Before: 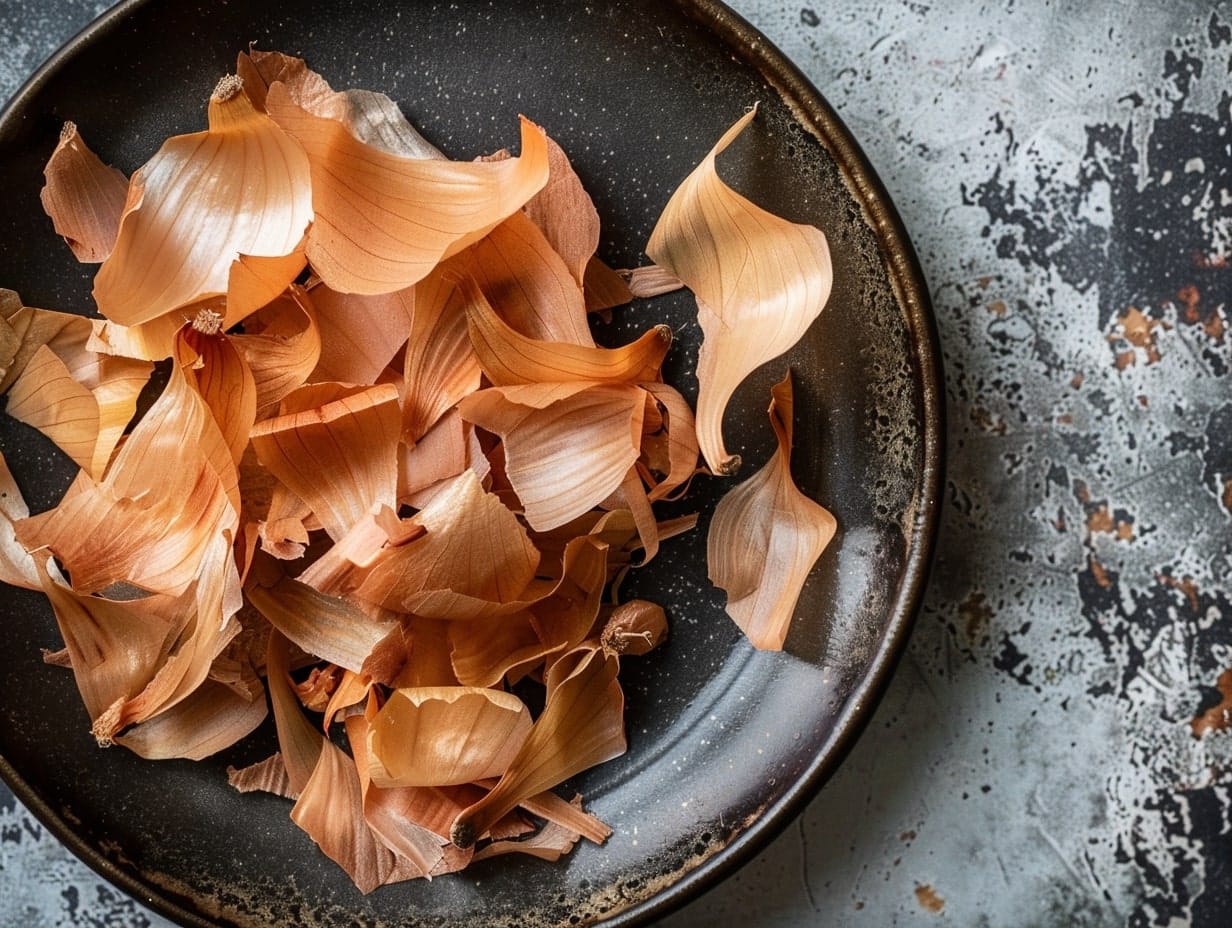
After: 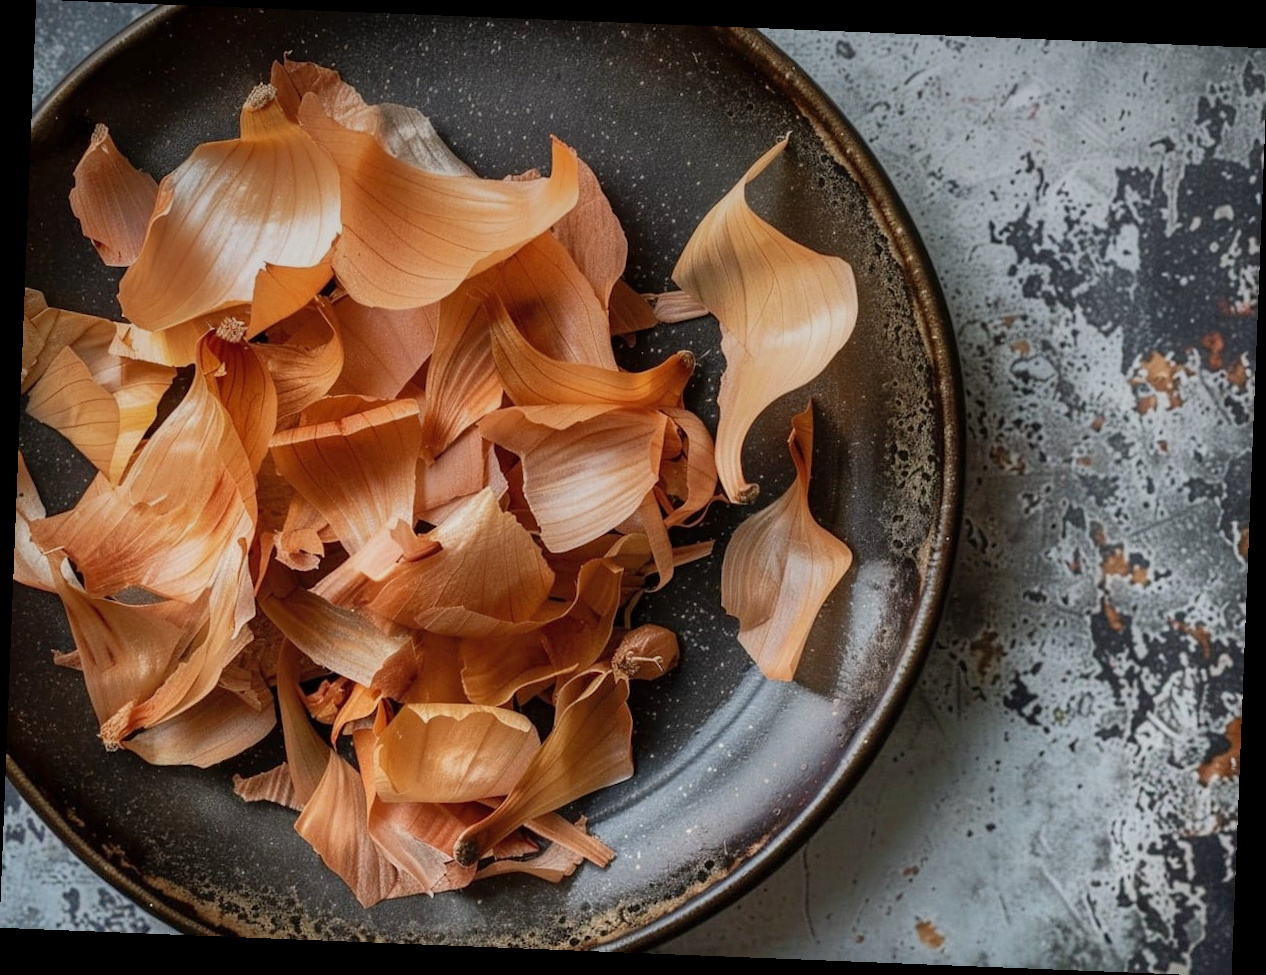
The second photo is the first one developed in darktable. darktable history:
shadows and highlights: on, module defaults
rotate and perspective: rotation 2.27°, automatic cropping off
graduated density: on, module defaults
